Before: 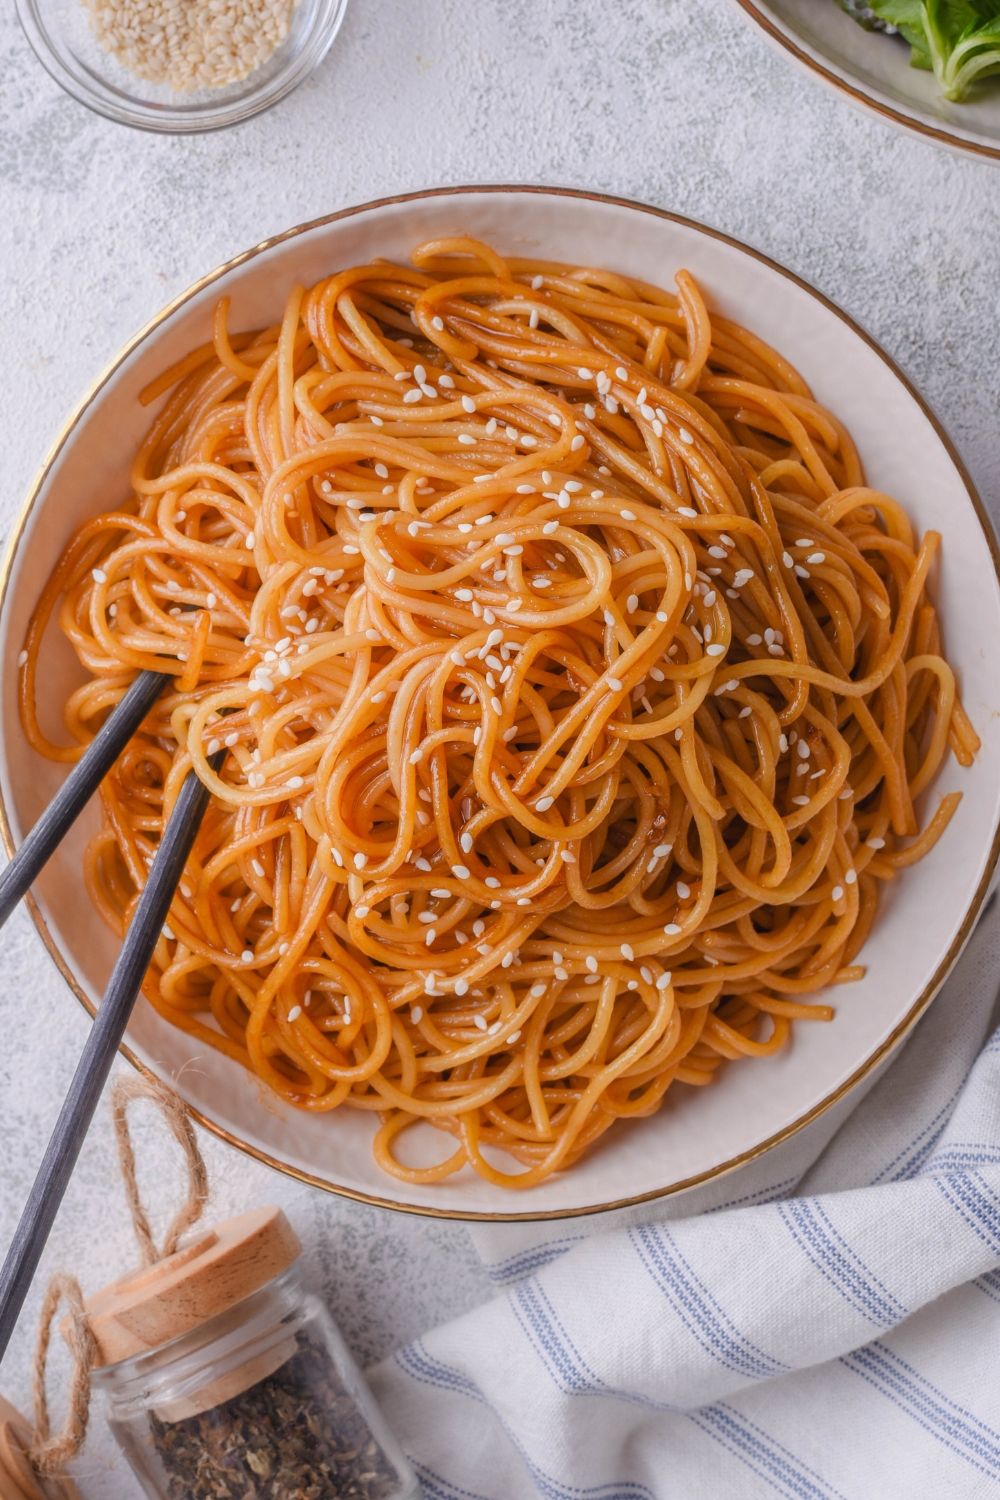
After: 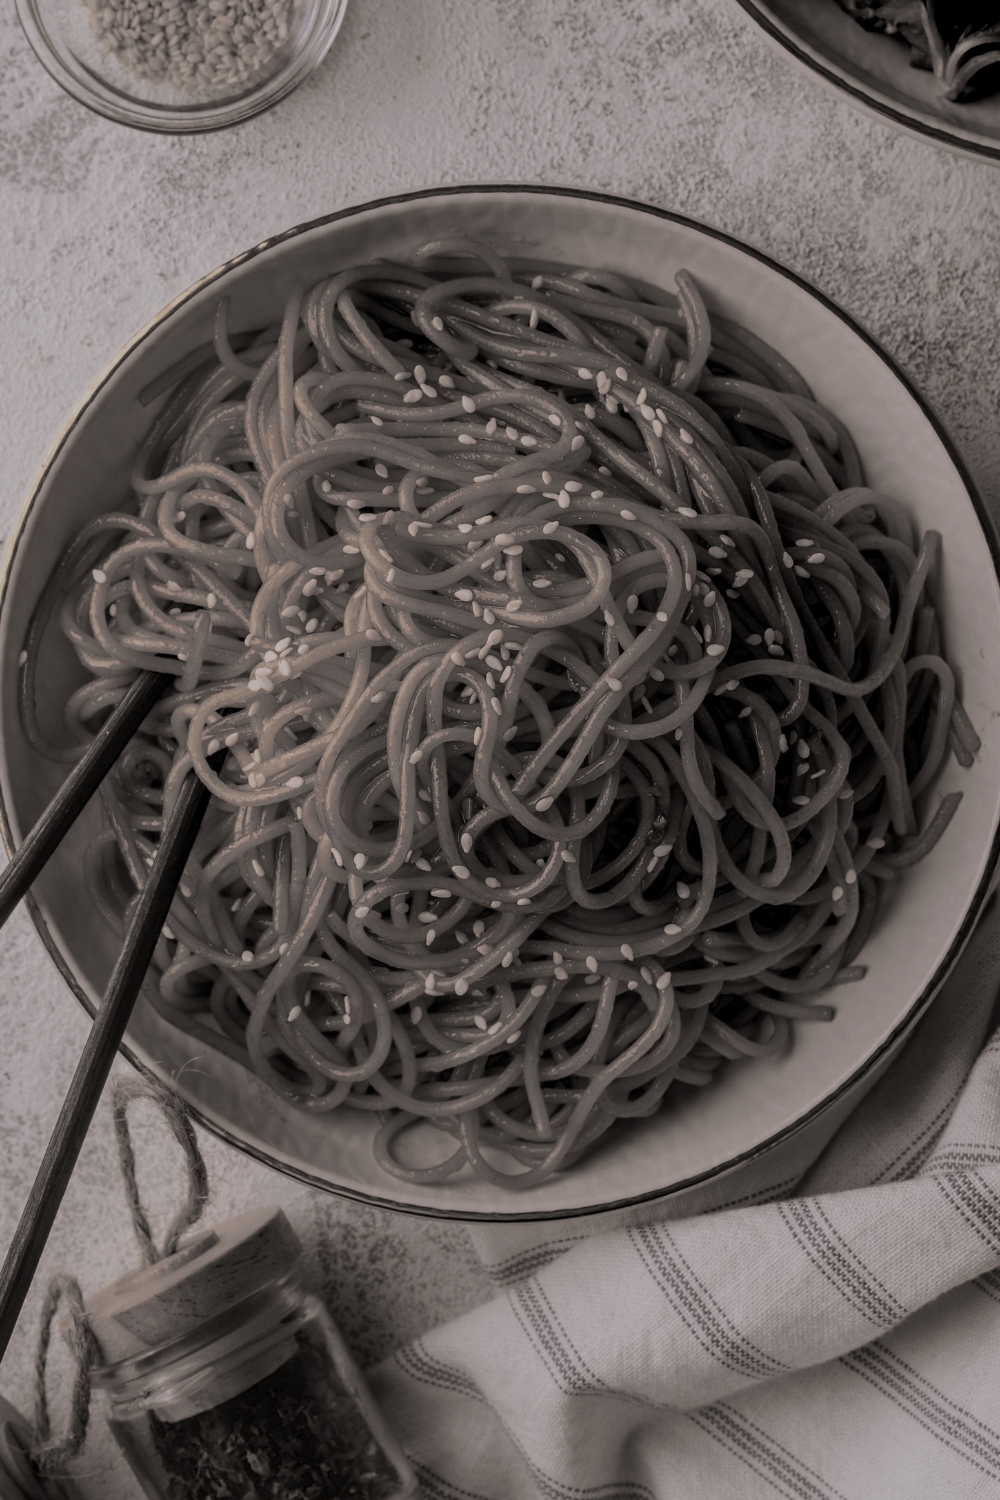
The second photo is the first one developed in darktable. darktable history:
split-toning: shadows › hue 26°, shadows › saturation 0.09, highlights › hue 40°, highlights › saturation 0.18, balance -63, compress 0%
contrast brightness saturation: contrast 0.09, brightness -0.59, saturation 0.17
tone curve: curves: ch0 [(0.016, 0.023) (0.248, 0.252) (0.732, 0.797) (1, 1)], color space Lab, linked channels, preserve colors none
exposure: black level correction -0.003, exposure 0.04 EV, compensate highlight preservation false
filmic rgb: black relative exposure -7.65 EV, white relative exposure 4.56 EV, hardness 3.61
